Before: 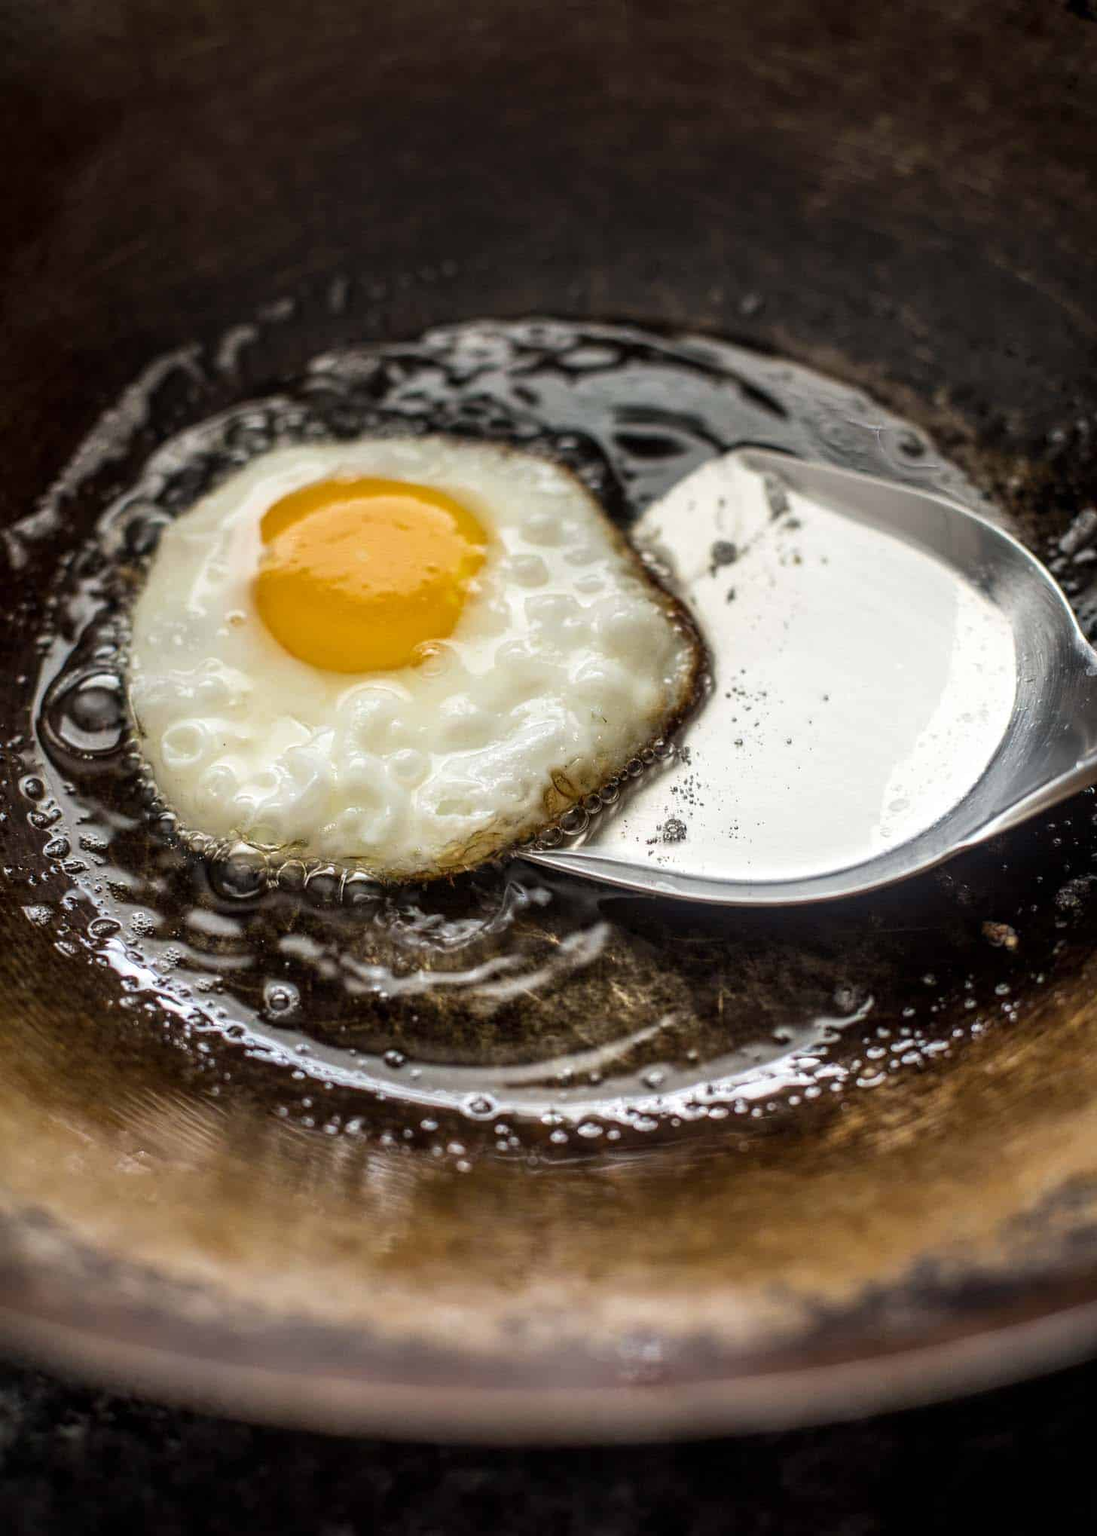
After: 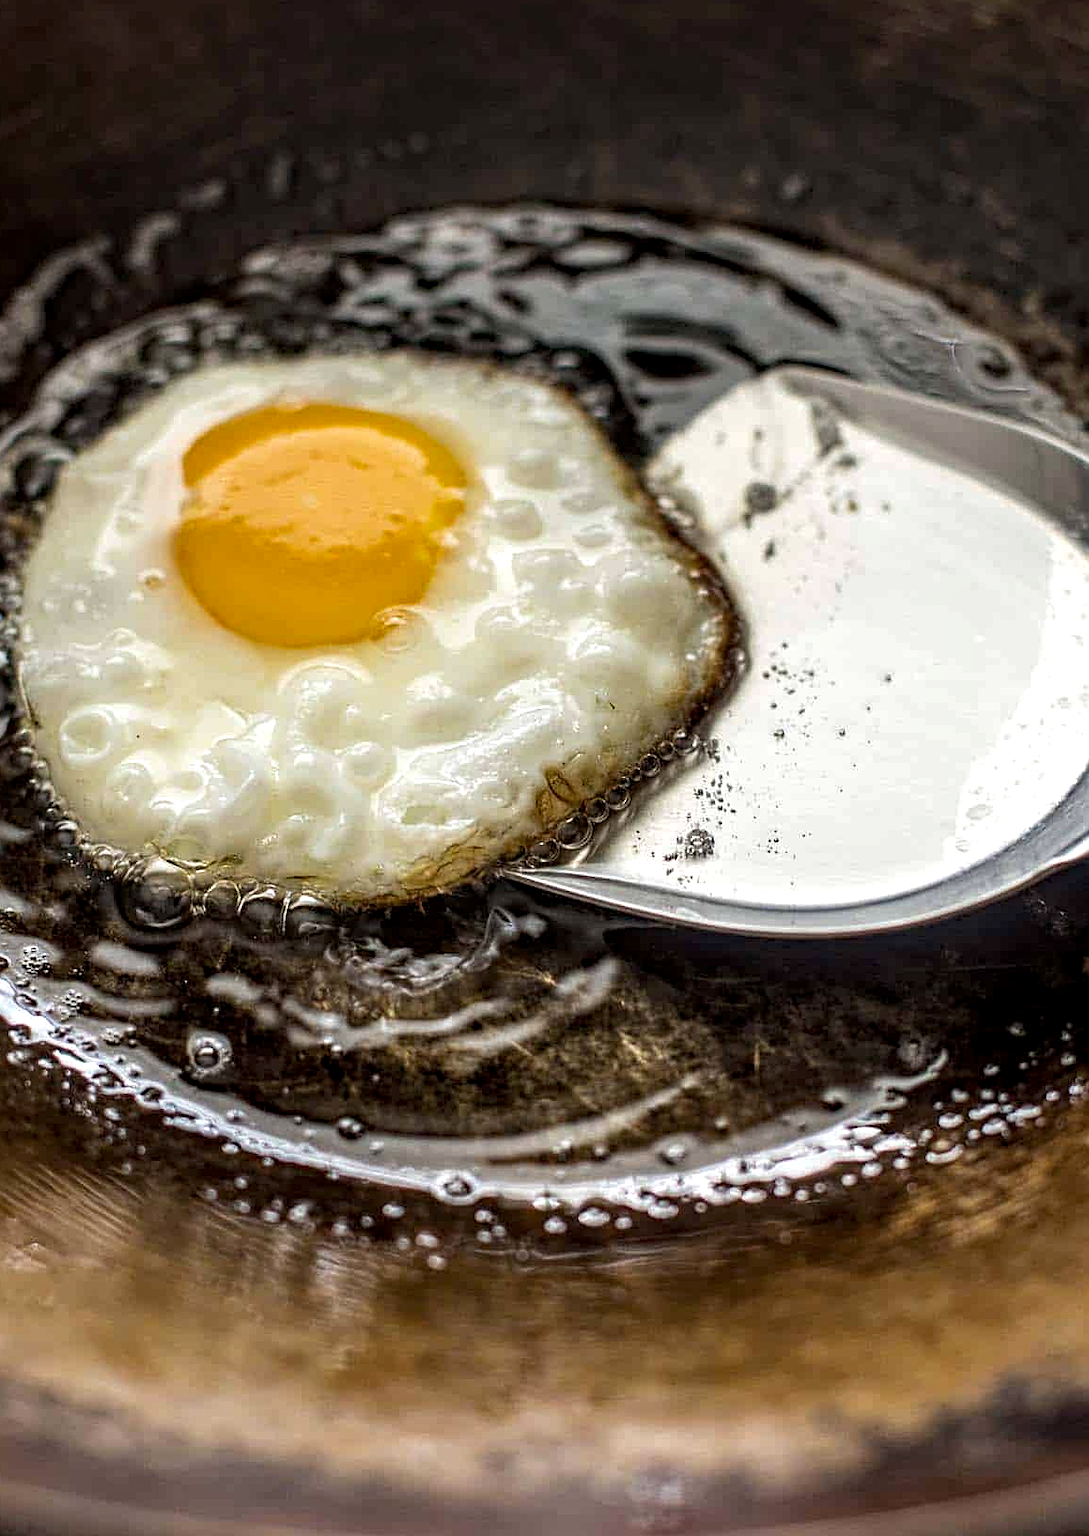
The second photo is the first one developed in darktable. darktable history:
sharpen: on, module defaults
haze removal: compatibility mode true, adaptive false
local contrast: highlights 104%, shadows 99%, detail 131%, midtone range 0.2
crop and rotate: left 10.377%, top 10.036%, right 9.937%, bottom 9.71%
